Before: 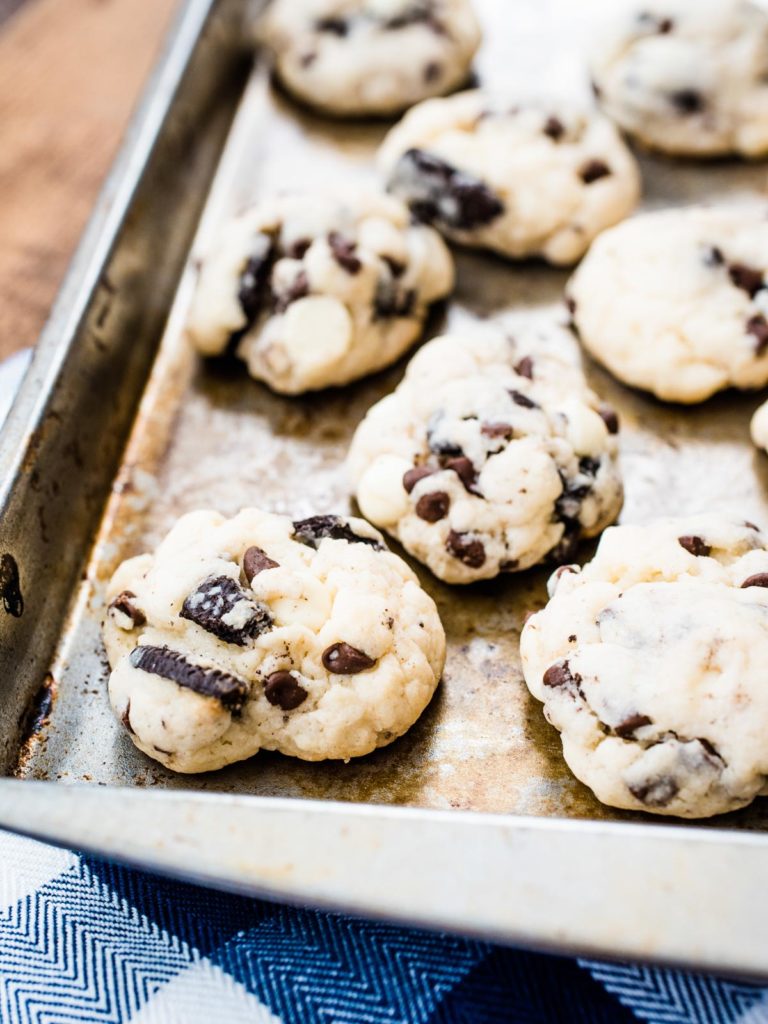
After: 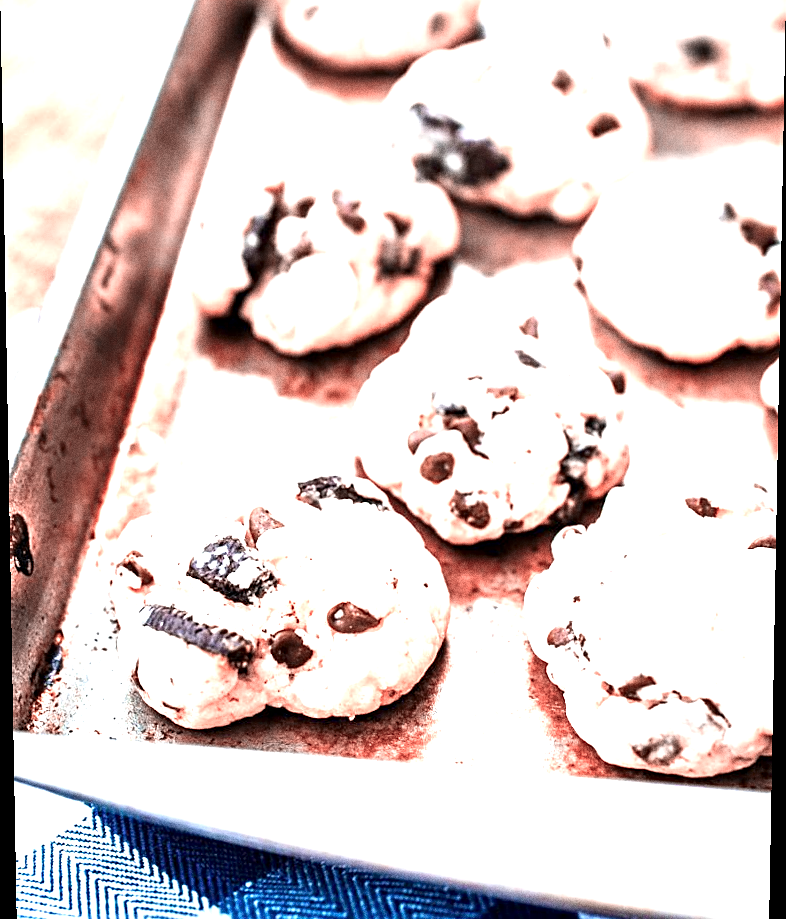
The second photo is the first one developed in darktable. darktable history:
crop and rotate: top 5.609%, bottom 5.609%
color zones: curves: ch2 [(0, 0.5) (0.084, 0.497) (0.323, 0.335) (0.4, 0.497) (1, 0.5)], process mode strong
sharpen: on, module defaults
rotate and perspective: lens shift (vertical) 0.048, lens shift (horizontal) -0.024, automatic cropping off
exposure: black level correction 0.001, exposure 1.646 EV, compensate exposure bias true, compensate highlight preservation false
grain: coarseness 9.61 ISO, strength 35.62%
